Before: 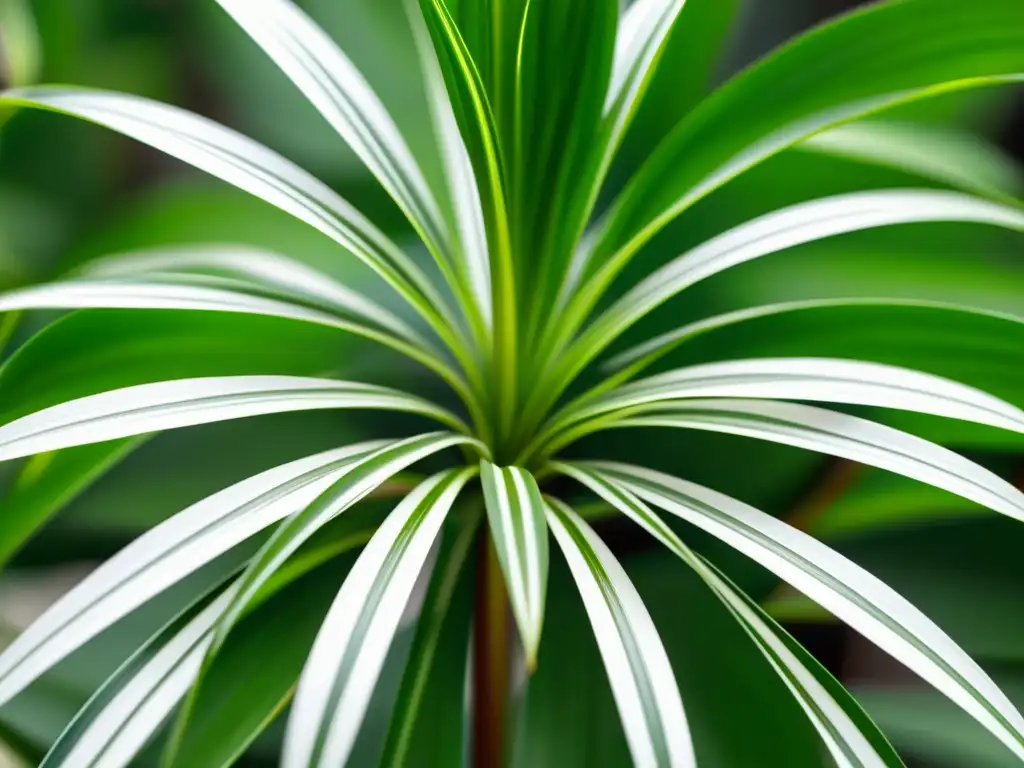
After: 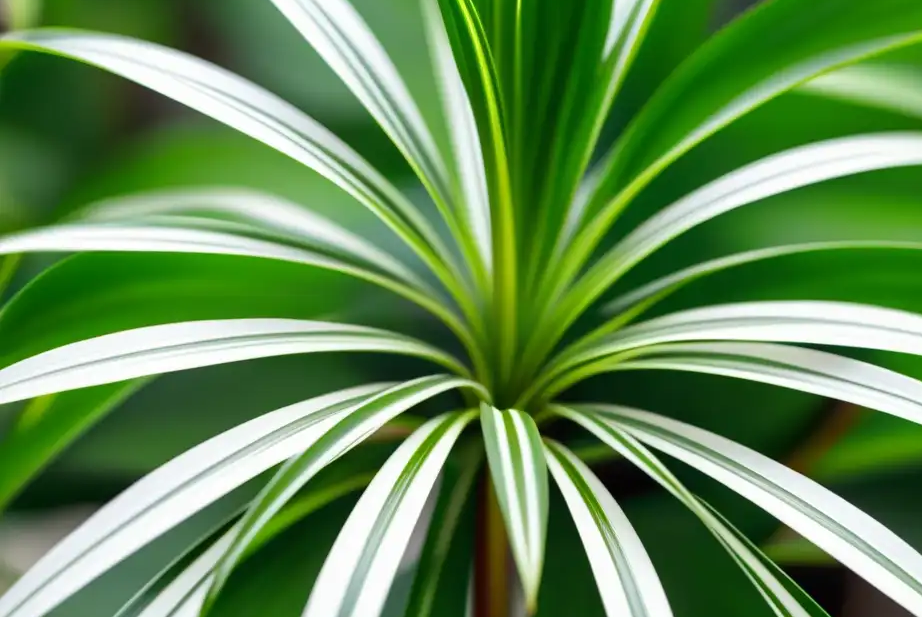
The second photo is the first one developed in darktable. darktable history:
crop: top 7.548%, right 9.87%, bottom 12.024%
